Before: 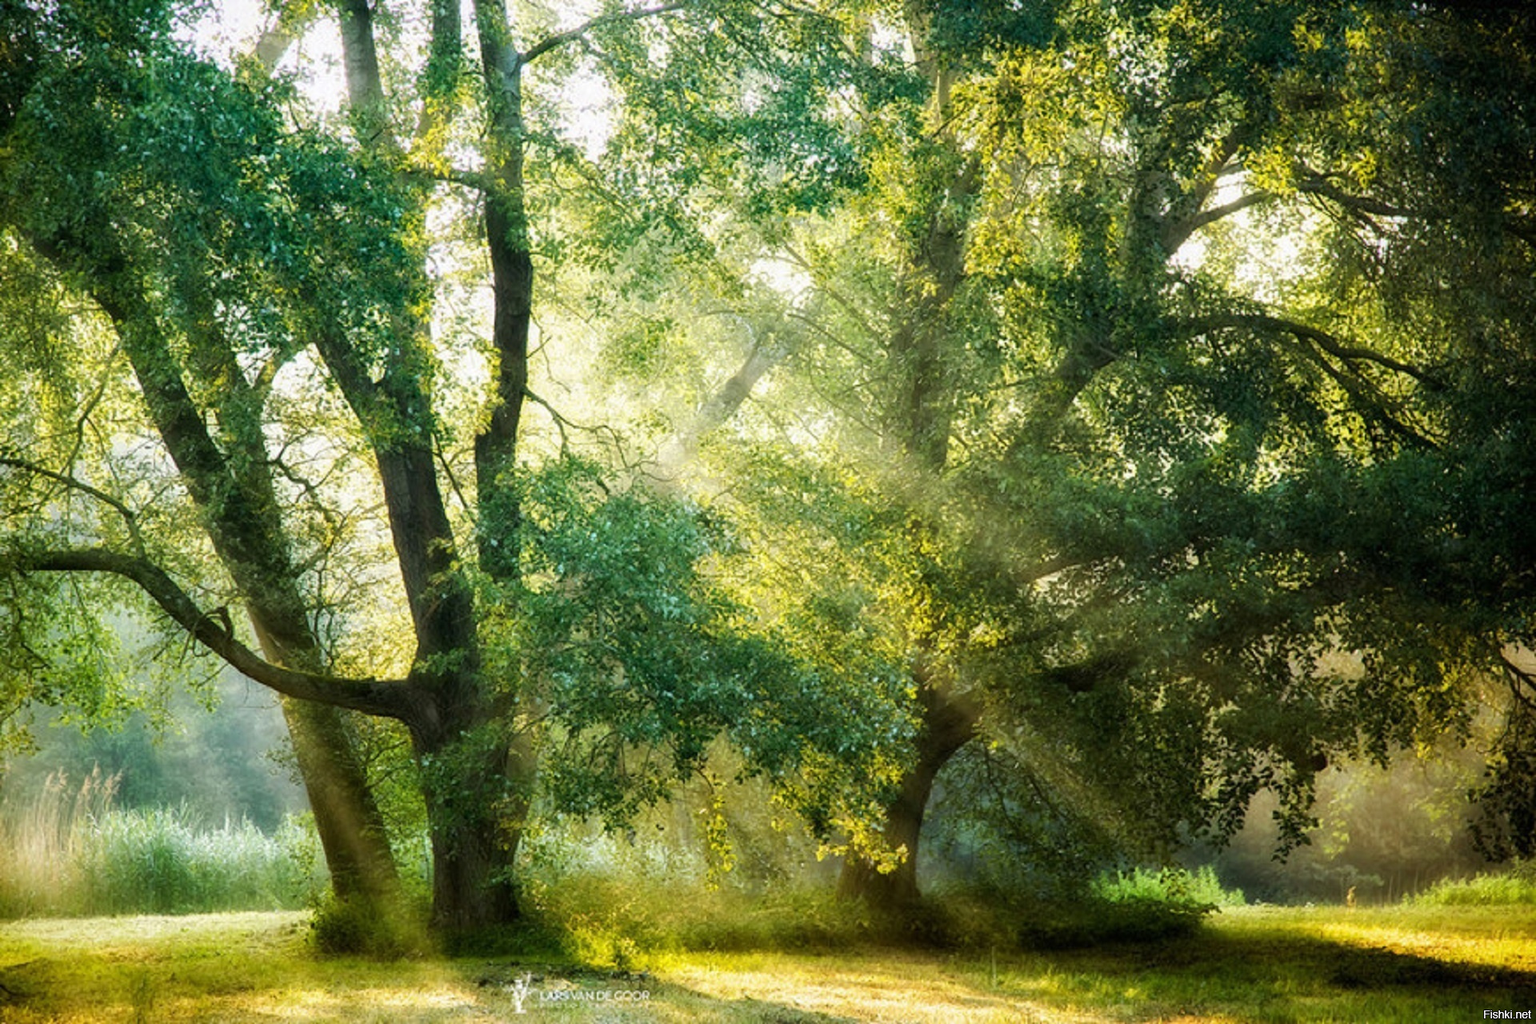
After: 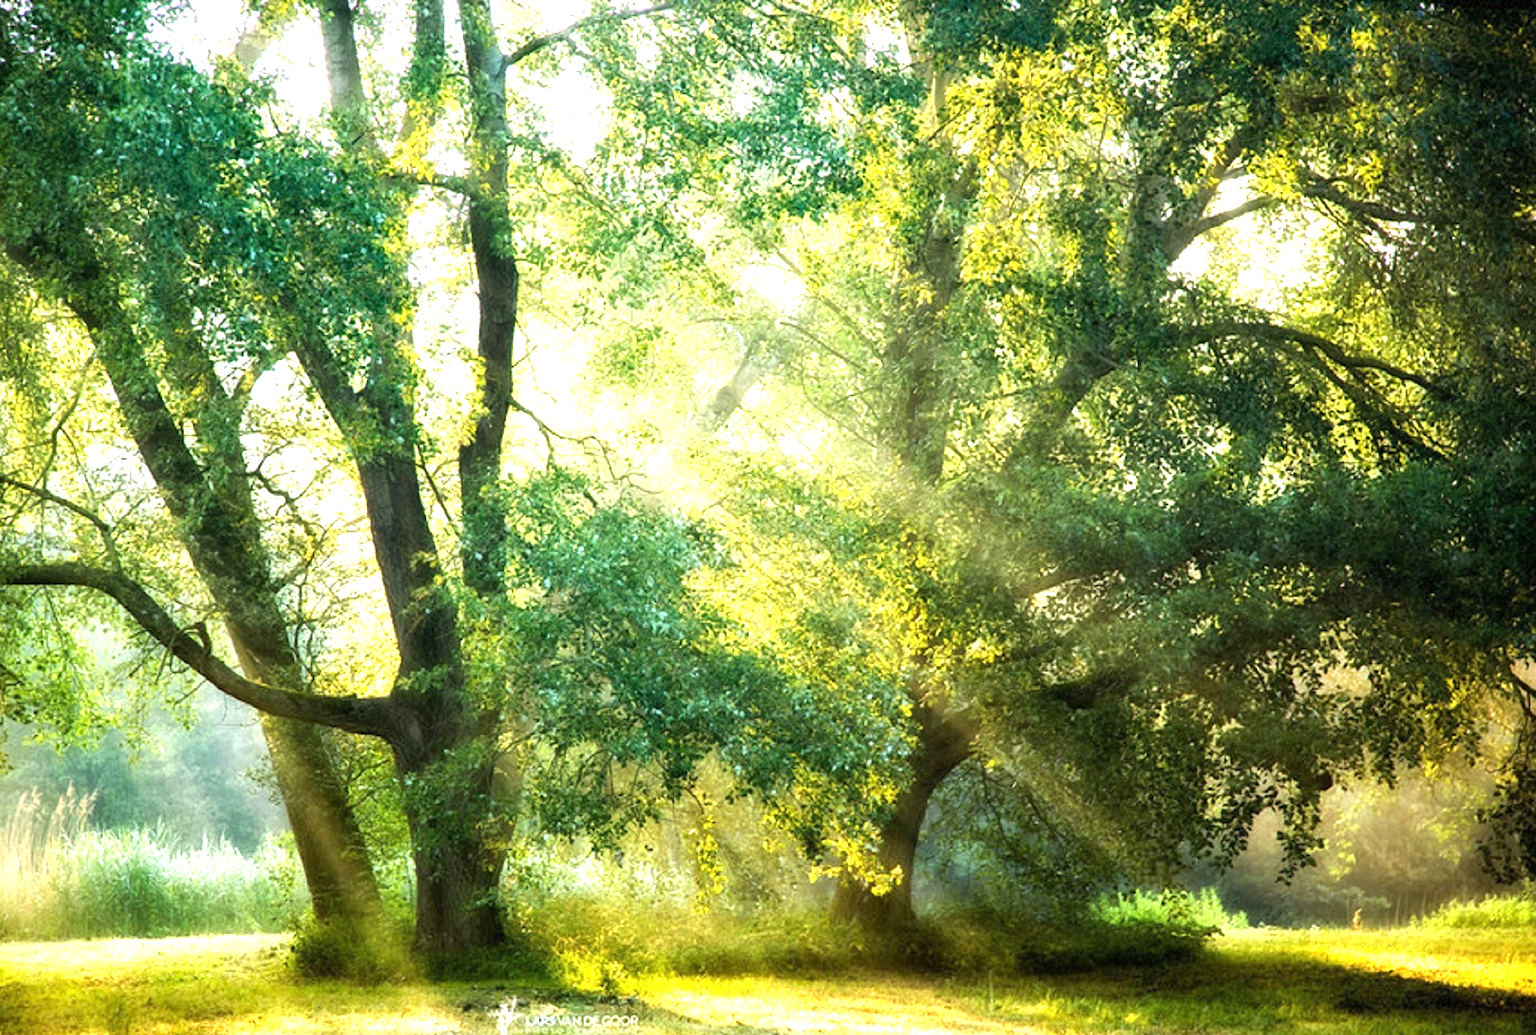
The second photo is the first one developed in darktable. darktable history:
crop and rotate: left 1.774%, right 0.633%, bottom 1.28%
exposure: exposure 0.921 EV, compensate highlight preservation false
